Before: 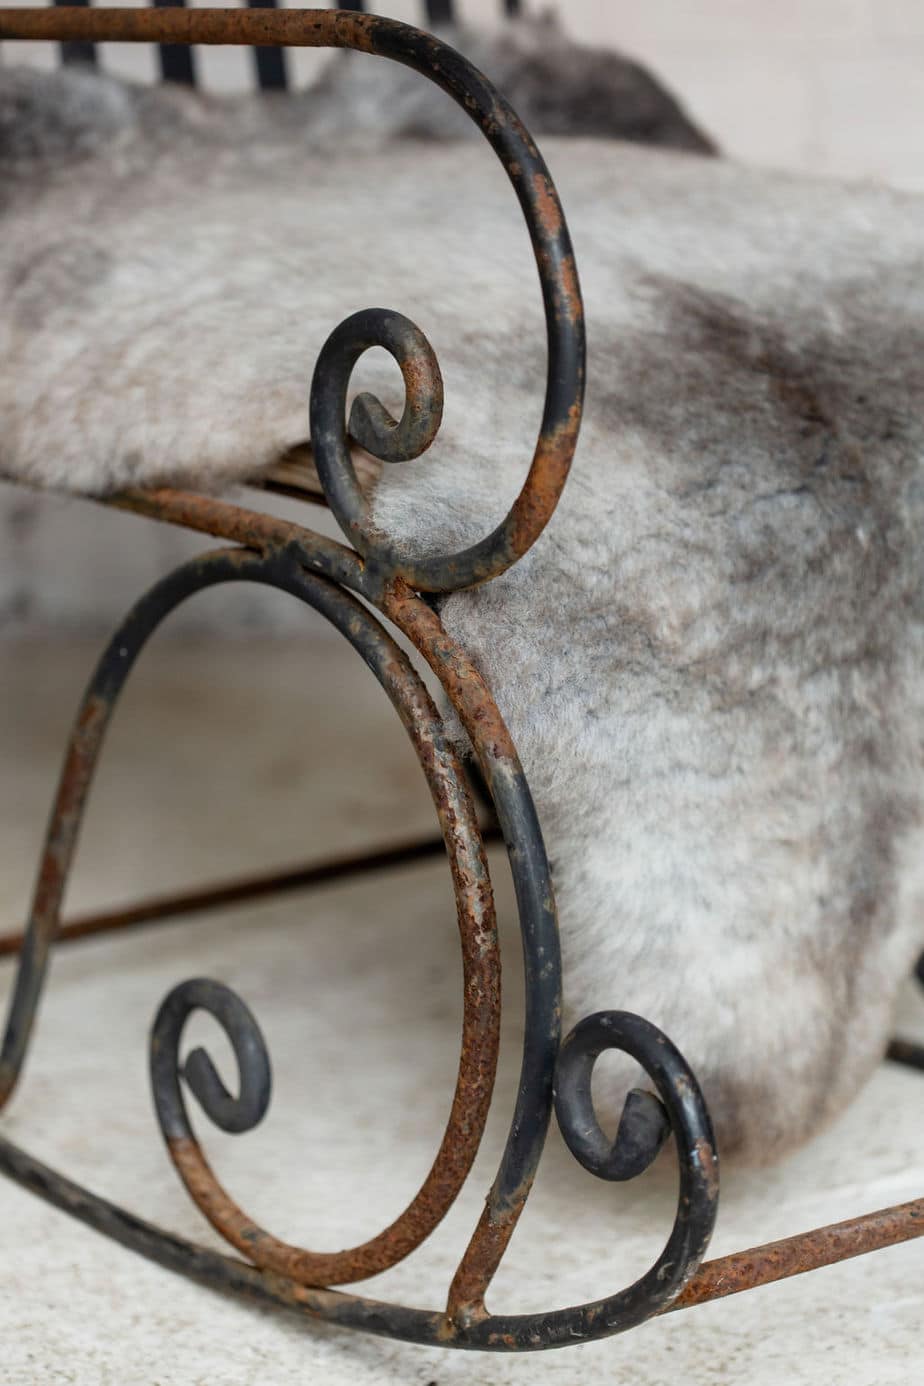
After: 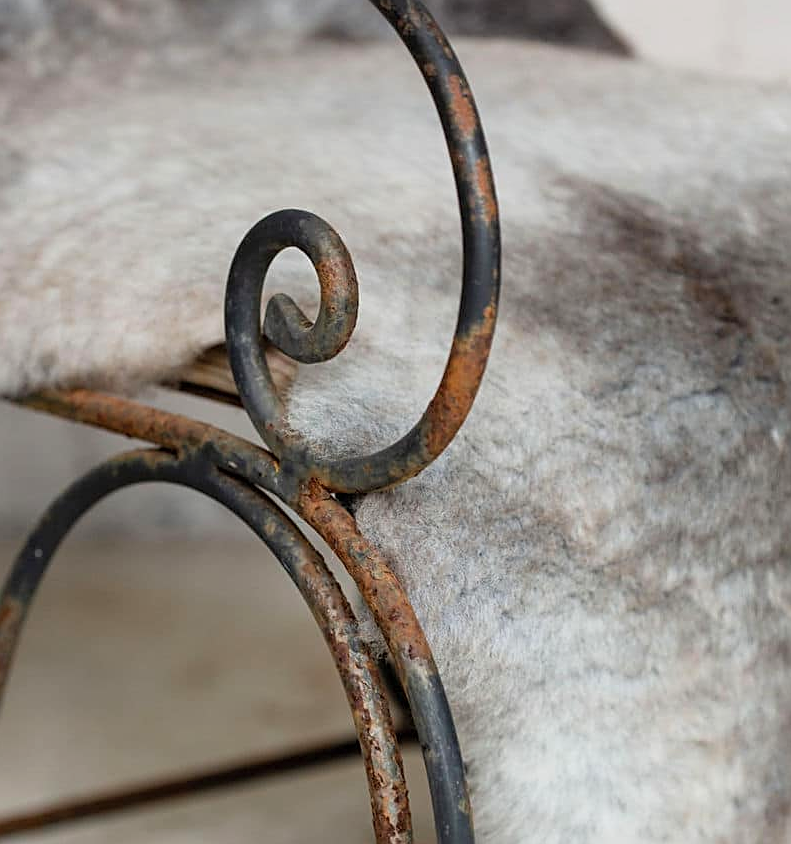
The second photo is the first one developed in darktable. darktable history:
contrast brightness saturation: contrast 0.03, brightness 0.068, saturation 0.13
crop and rotate: left 9.287%, top 7.164%, right 5.03%, bottom 31.914%
sharpen: on, module defaults
